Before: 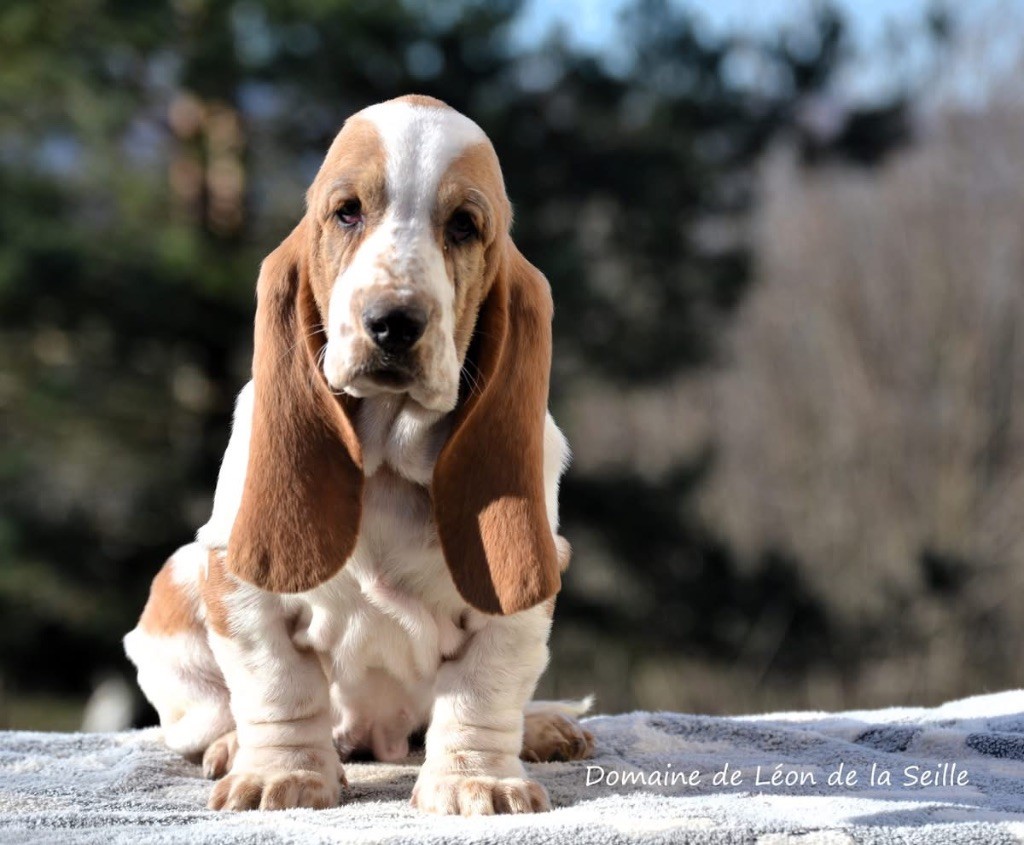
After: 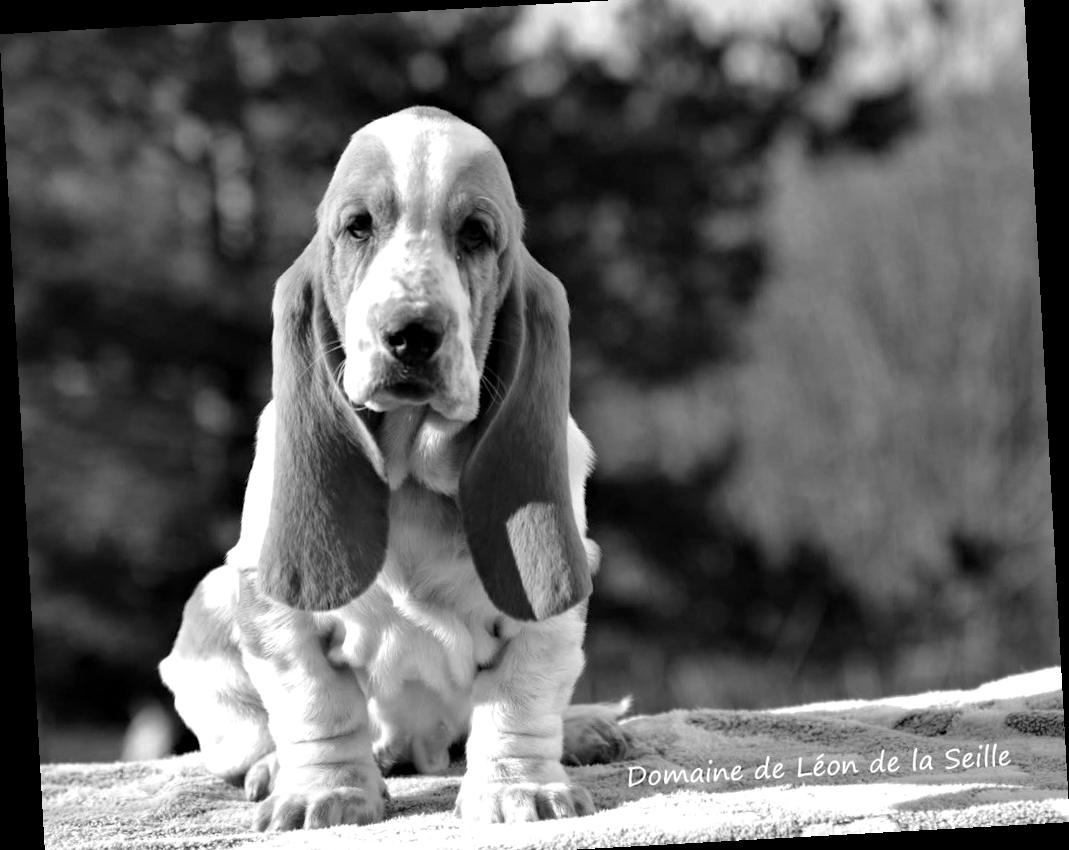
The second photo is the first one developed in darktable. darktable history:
rotate and perspective: rotation -3.18°, automatic cropping off
crop and rotate: top 2.479%, bottom 3.018%
white balance: red 0.871, blue 1.249
monochrome: size 1
haze removal: compatibility mode true, adaptive false
exposure: exposure 0.375 EV, compensate highlight preservation false
color correction: highlights a* -15.58, highlights b* 40, shadows a* -40, shadows b* -26.18
